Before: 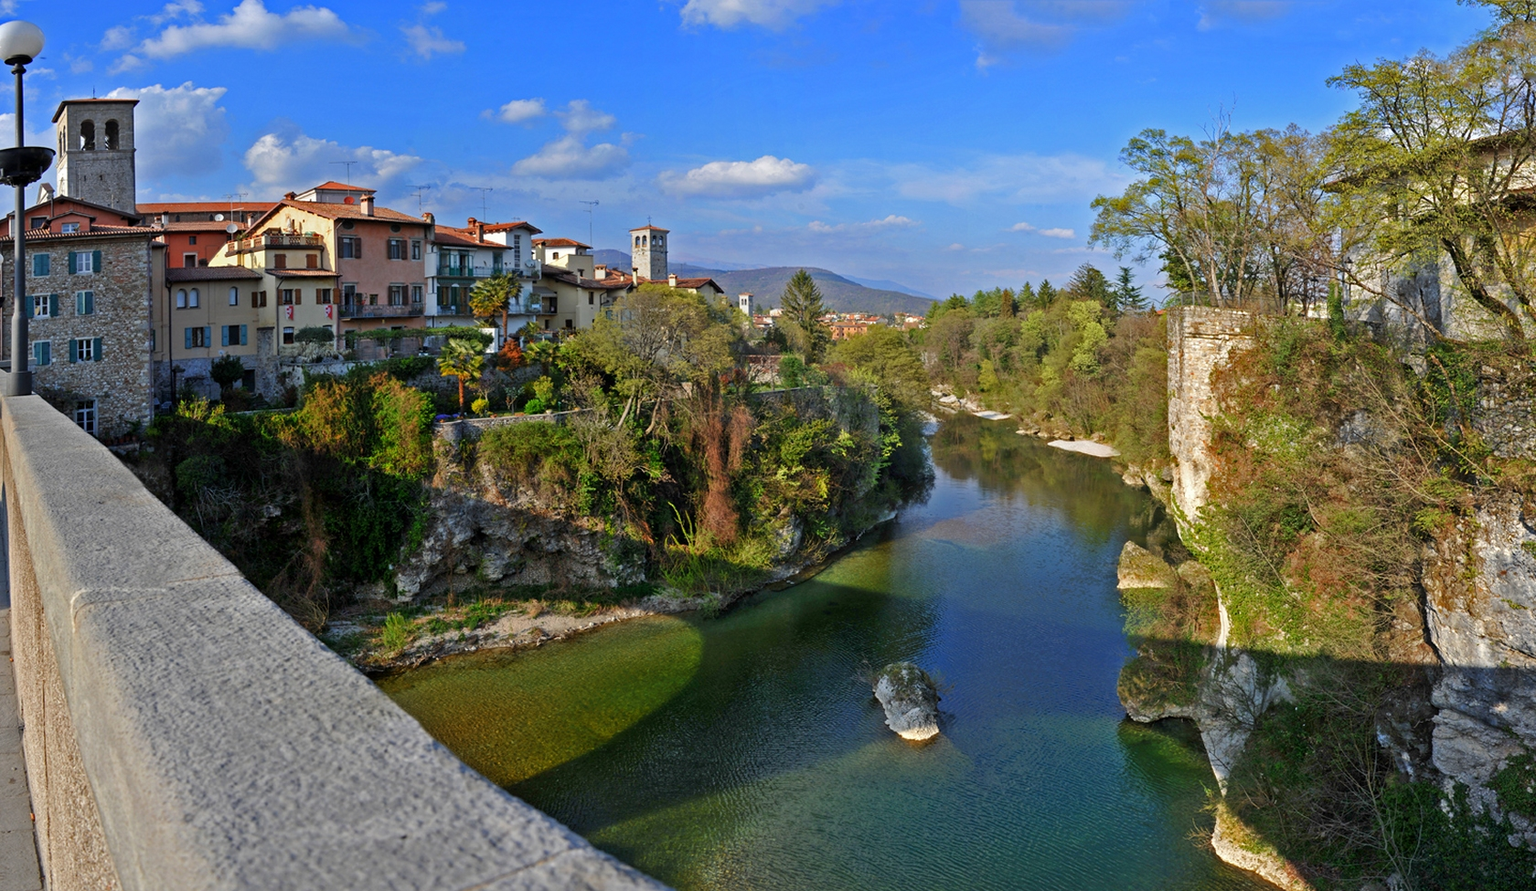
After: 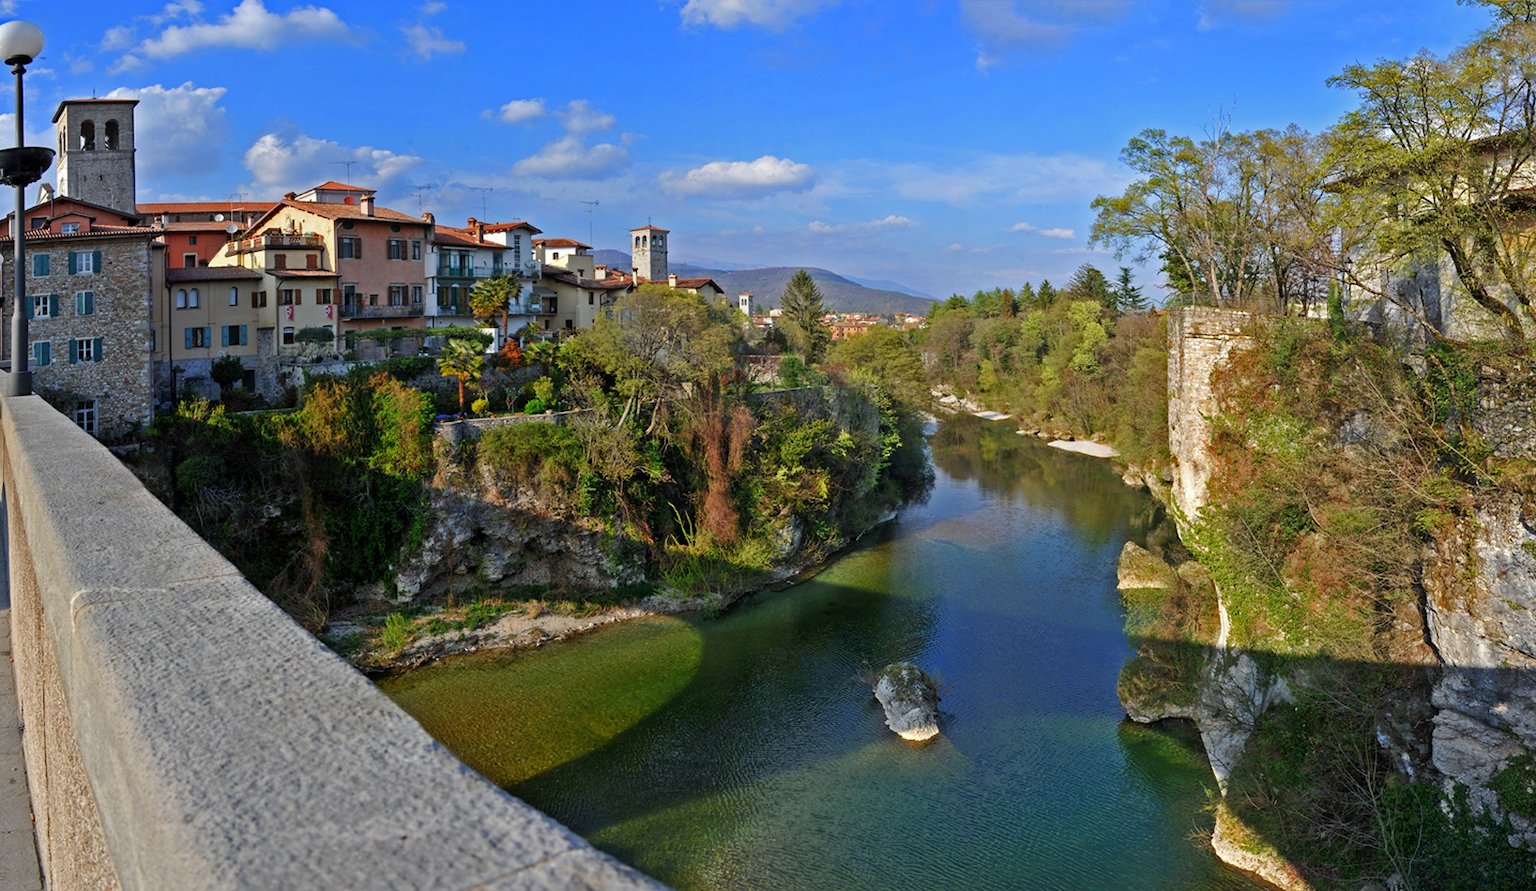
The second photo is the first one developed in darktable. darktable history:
shadows and highlights: radius 334.86, shadows 63.91, highlights 5.22, compress 87.97%, soften with gaussian
